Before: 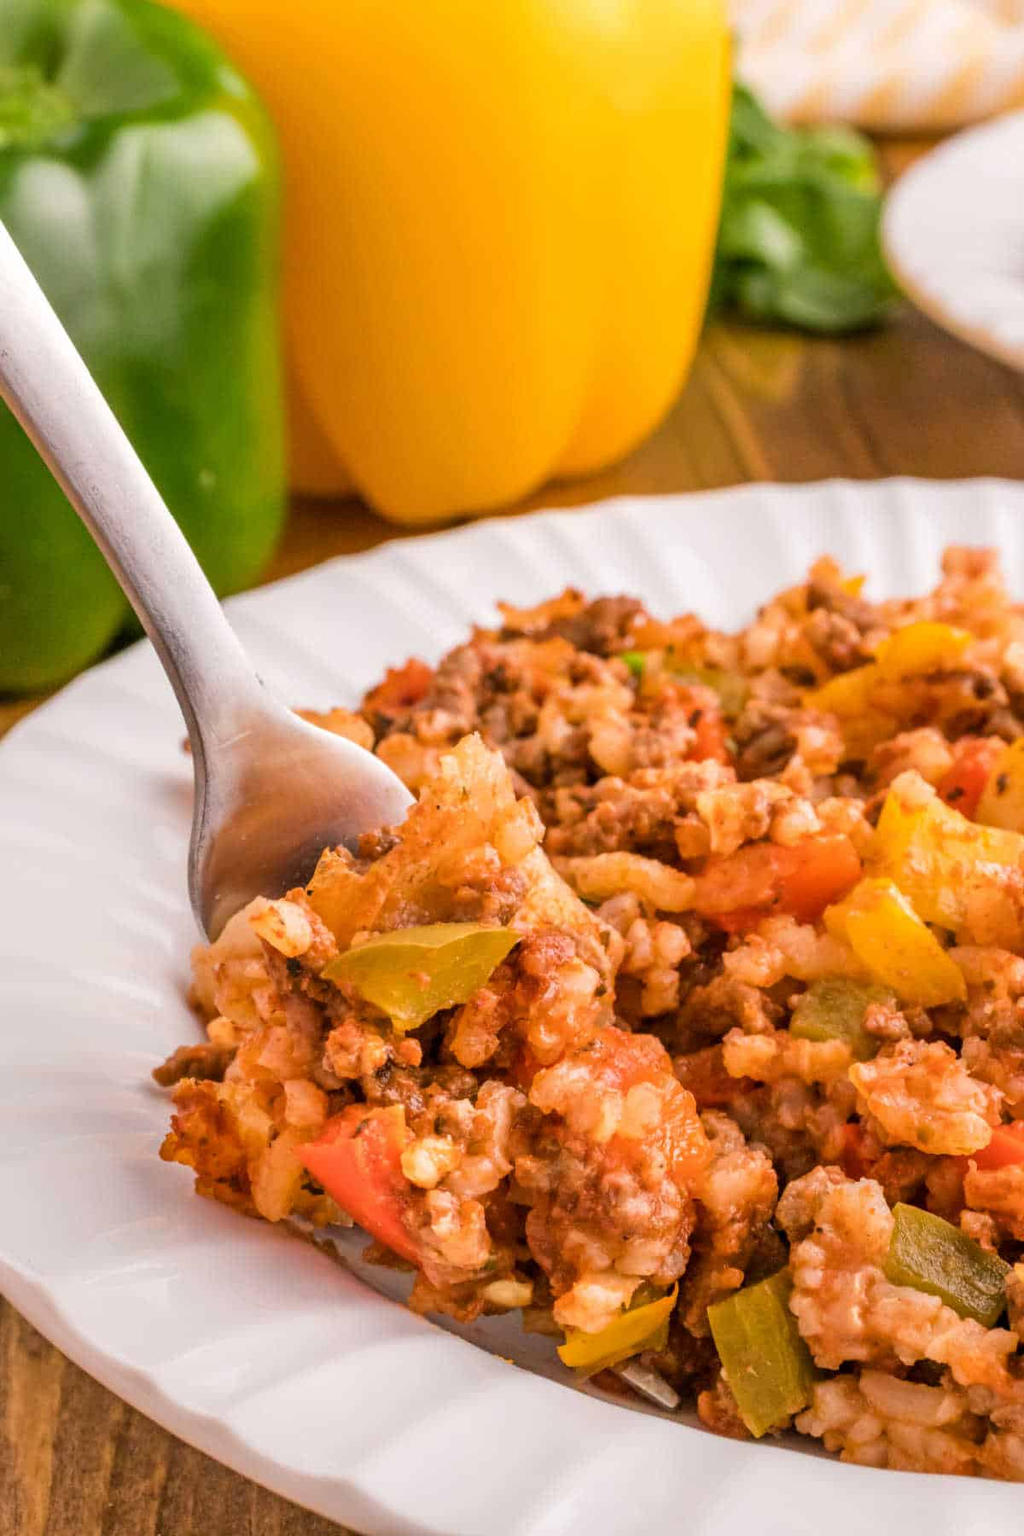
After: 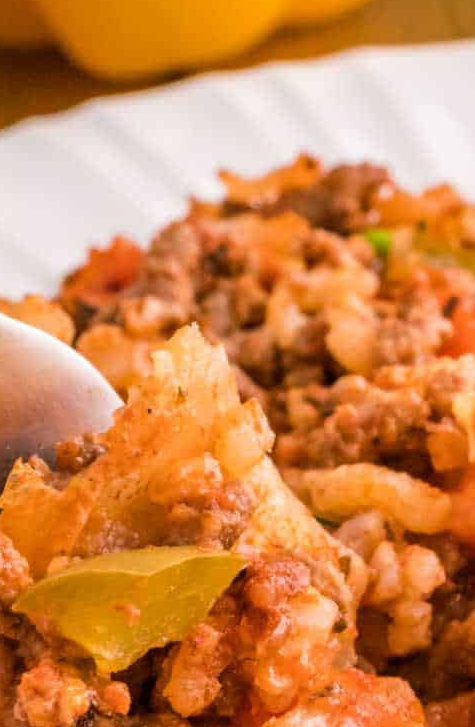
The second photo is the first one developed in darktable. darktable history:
crop: left 30.394%, top 29.739%, right 30.002%, bottom 29.841%
